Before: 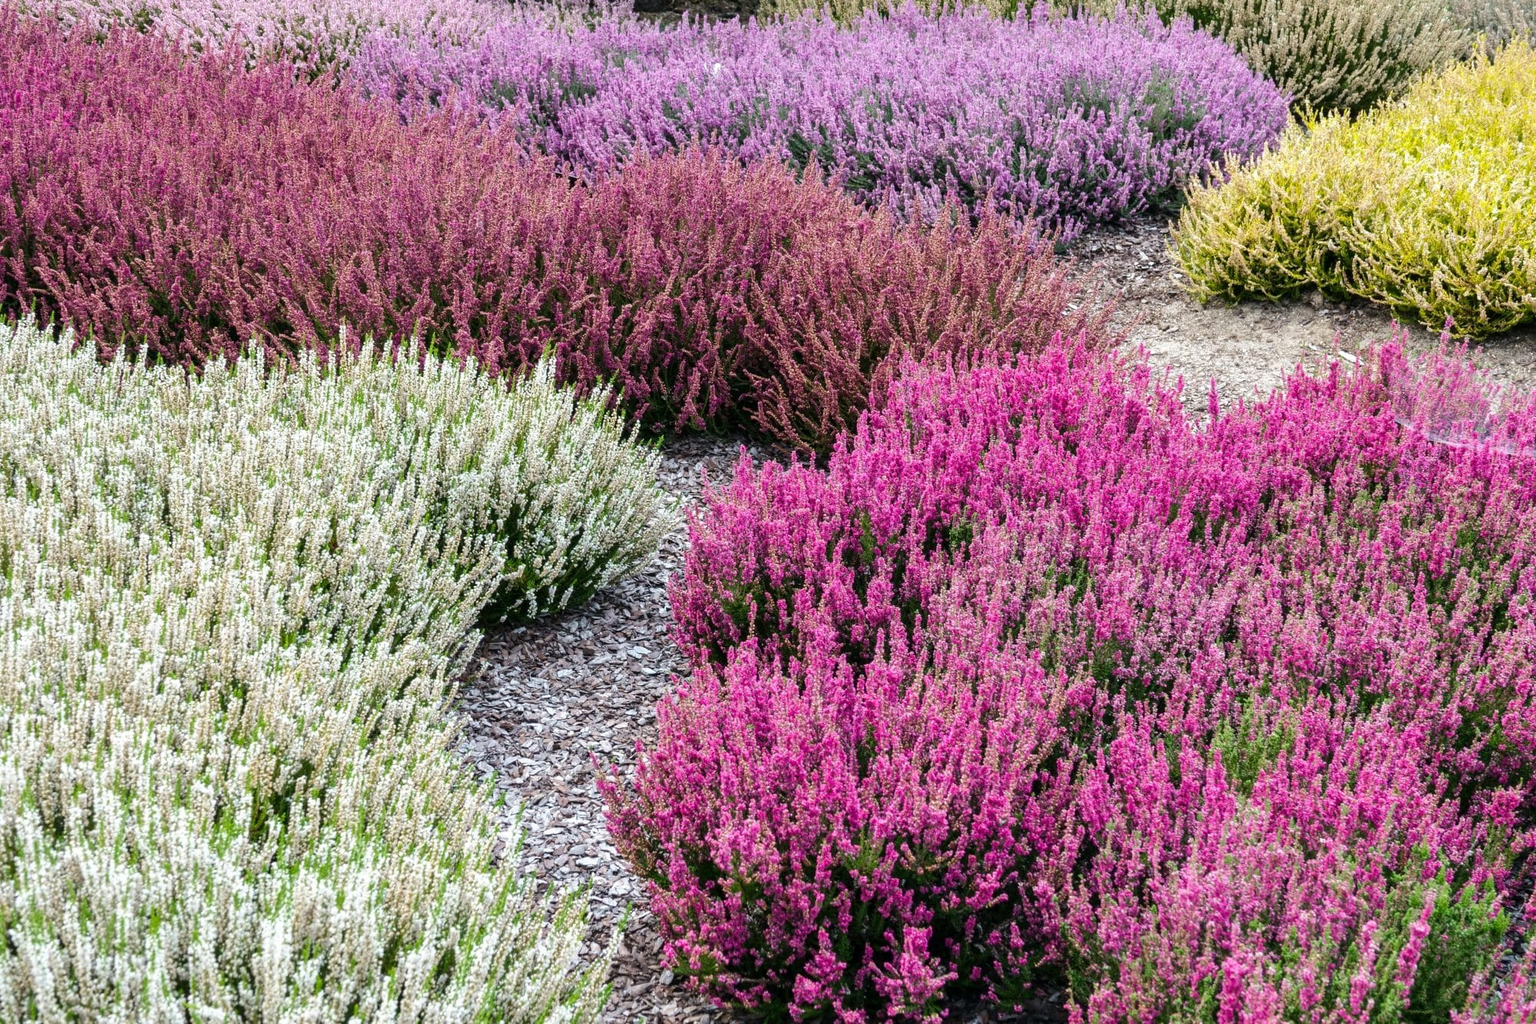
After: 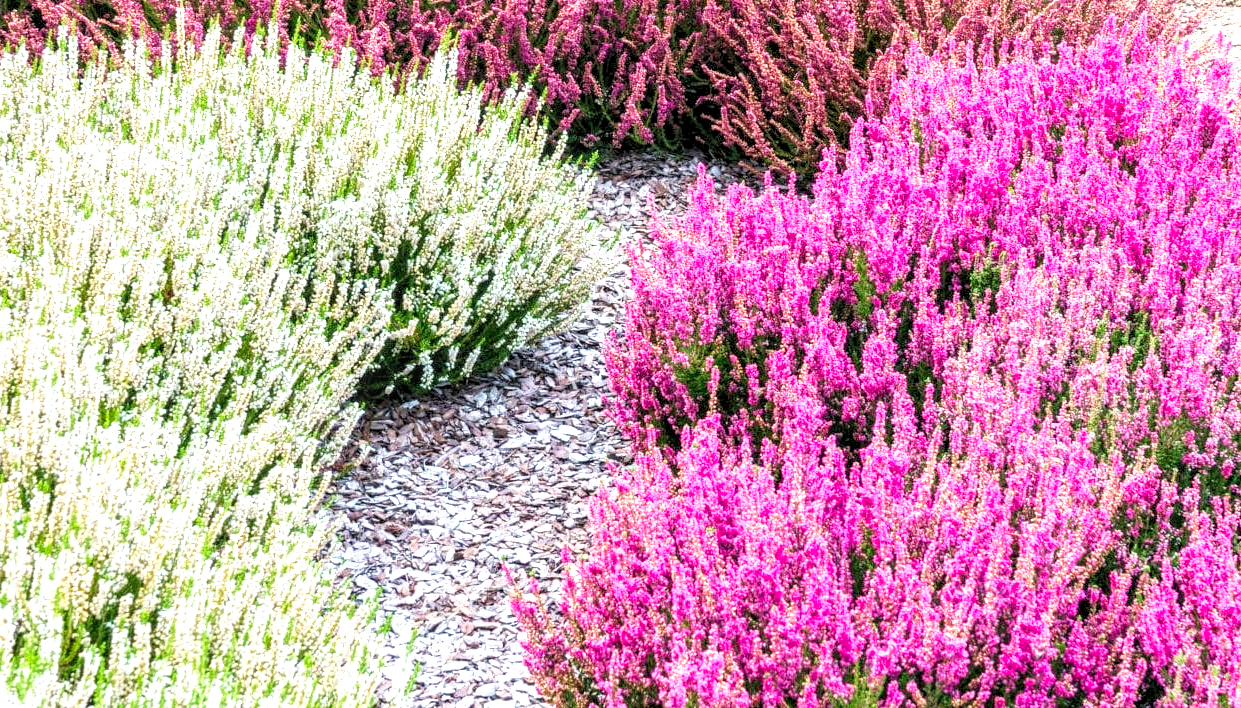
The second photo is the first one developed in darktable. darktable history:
base curve: curves: ch0 [(0, 0) (0.579, 0.807) (1, 1)], preserve colors none
white balance: emerald 1
levels: black 3.83%, white 90.64%, levels [0.044, 0.416, 0.908]
crop: left 13.312%, top 31.28%, right 24.627%, bottom 15.582%
velvia: on, module defaults
local contrast: on, module defaults
